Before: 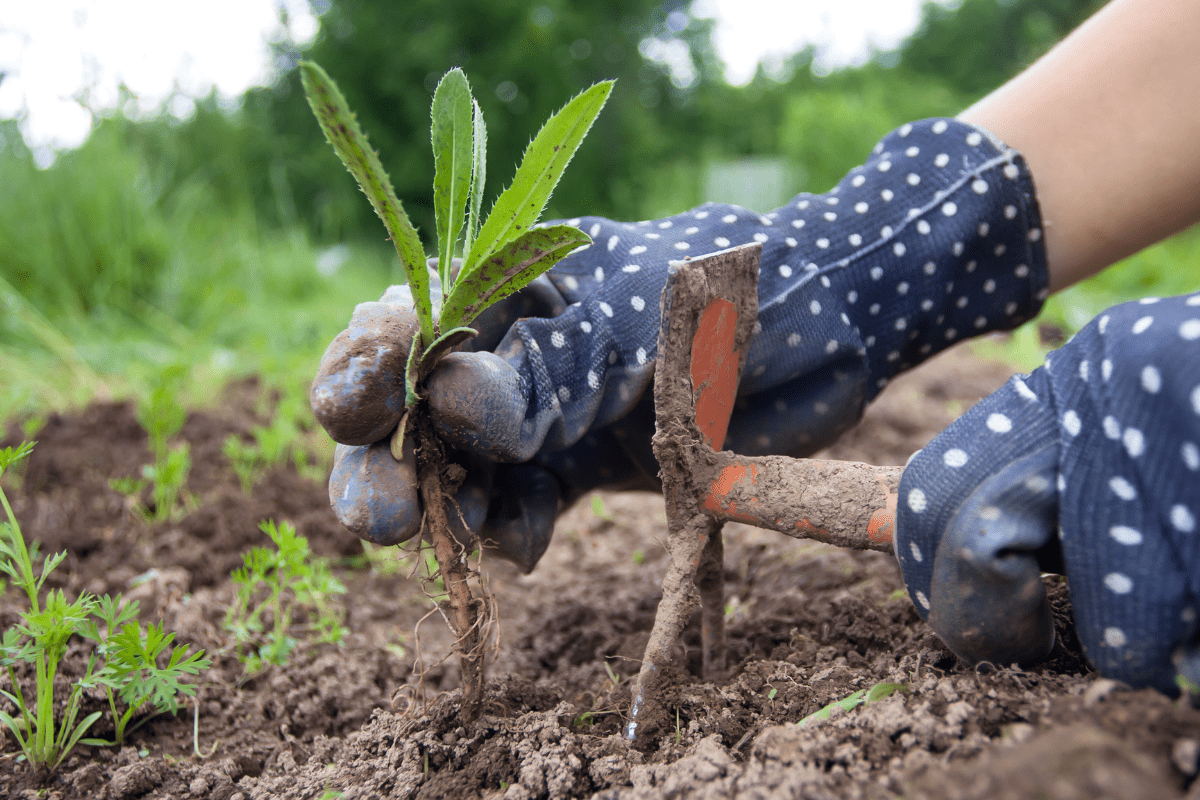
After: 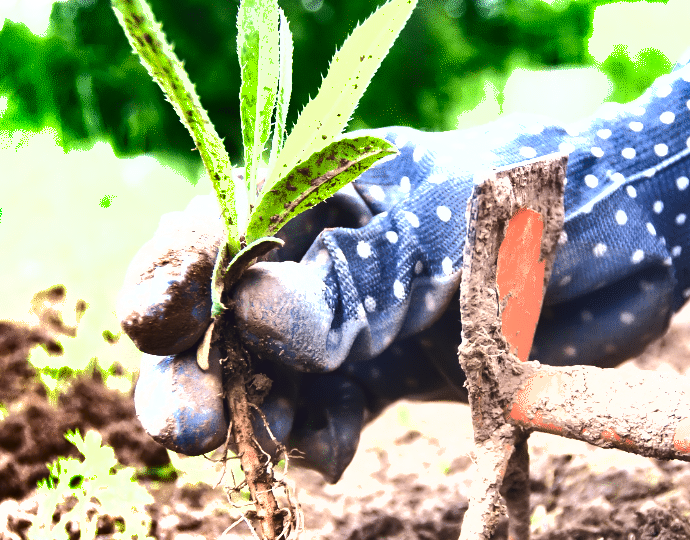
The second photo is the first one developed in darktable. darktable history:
tone curve: curves: ch0 [(0, 0) (0.003, 0.077) (0.011, 0.078) (0.025, 0.078) (0.044, 0.08) (0.069, 0.088) (0.1, 0.102) (0.136, 0.12) (0.177, 0.148) (0.224, 0.191) (0.277, 0.261) (0.335, 0.335) (0.399, 0.419) (0.468, 0.522) (0.543, 0.611) (0.623, 0.702) (0.709, 0.779) (0.801, 0.855) (0.898, 0.918) (1, 1)], color space Lab, linked channels, preserve colors none
exposure: exposure 2.041 EV, compensate highlight preservation false
contrast equalizer: octaves 7, y [[0.5 ×6], [0.5 ×6], [0.5 ×6], [0, 0.033, 0.067, 0.1, 0.133, 0.167], [0, 0.05, 0.1, 0.15, 0.2, 0.25]], mix 0.331
shadows and highlights: shadows 20.76, highlights -81.04, soften with gaussian
crop: left 16.234%, top 11.252%, right 26.244%, bottom 20.453%
